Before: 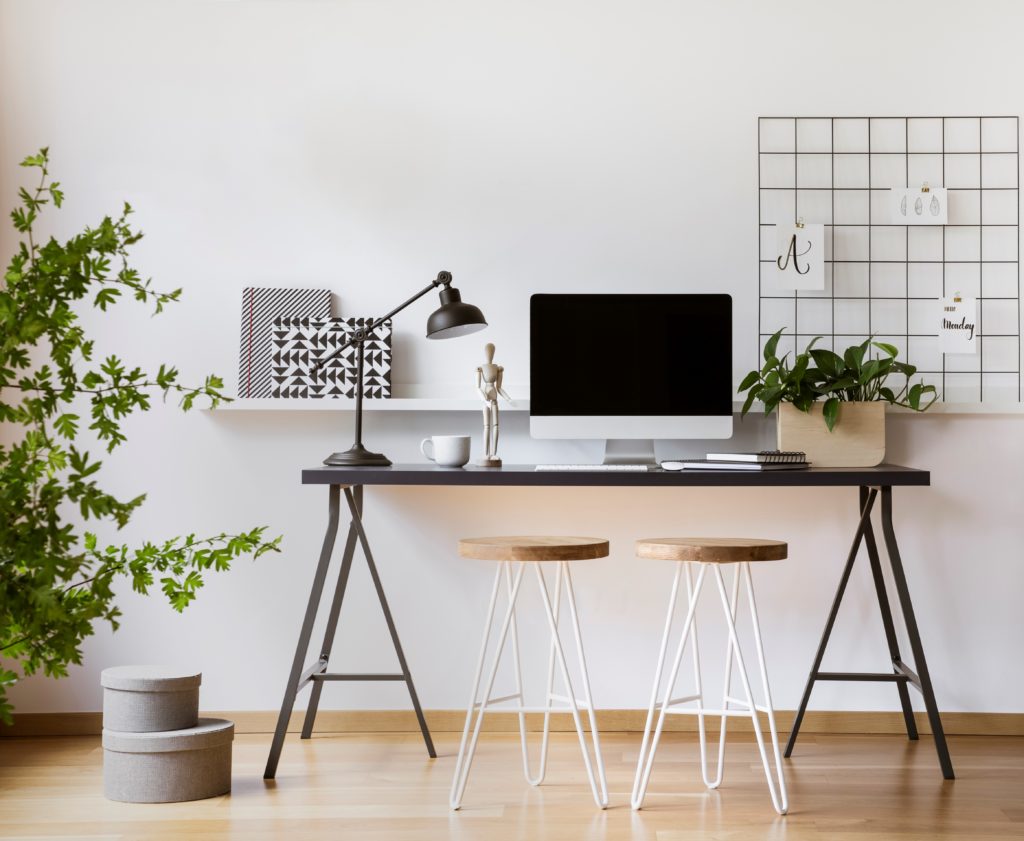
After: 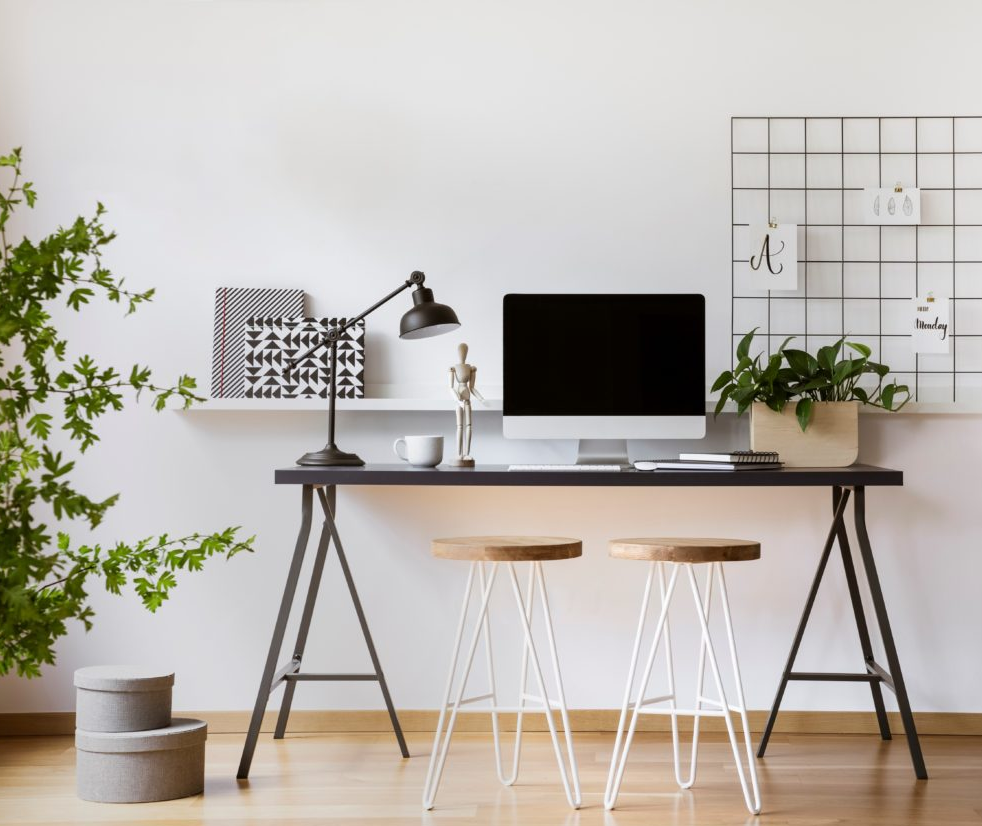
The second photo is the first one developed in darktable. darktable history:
crop and rotate: left 2.717%, right 1.32%, bottom 1.763%
